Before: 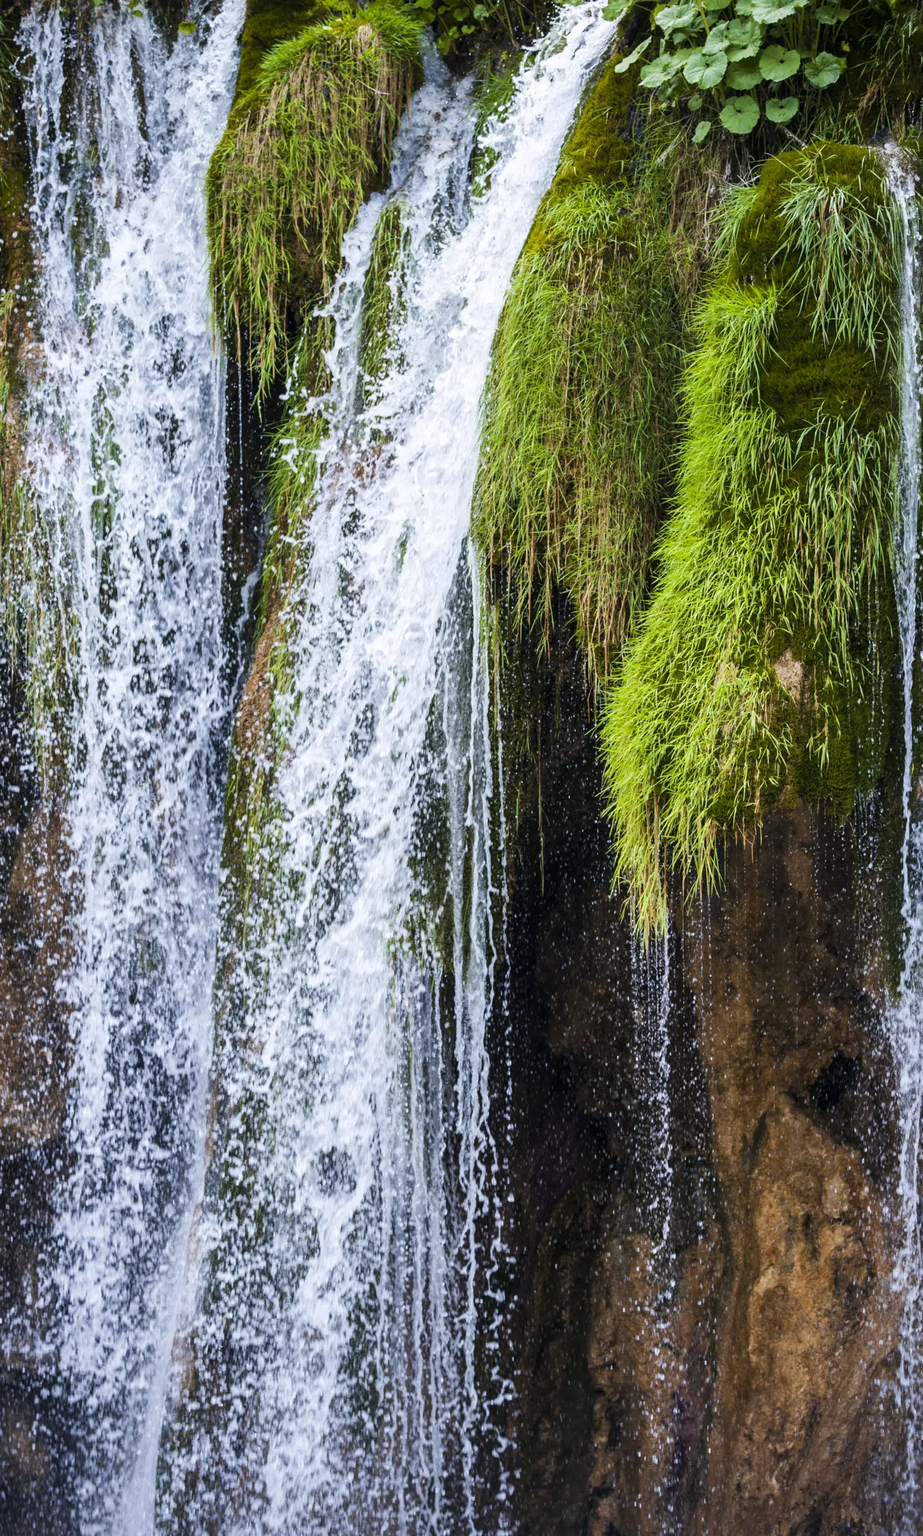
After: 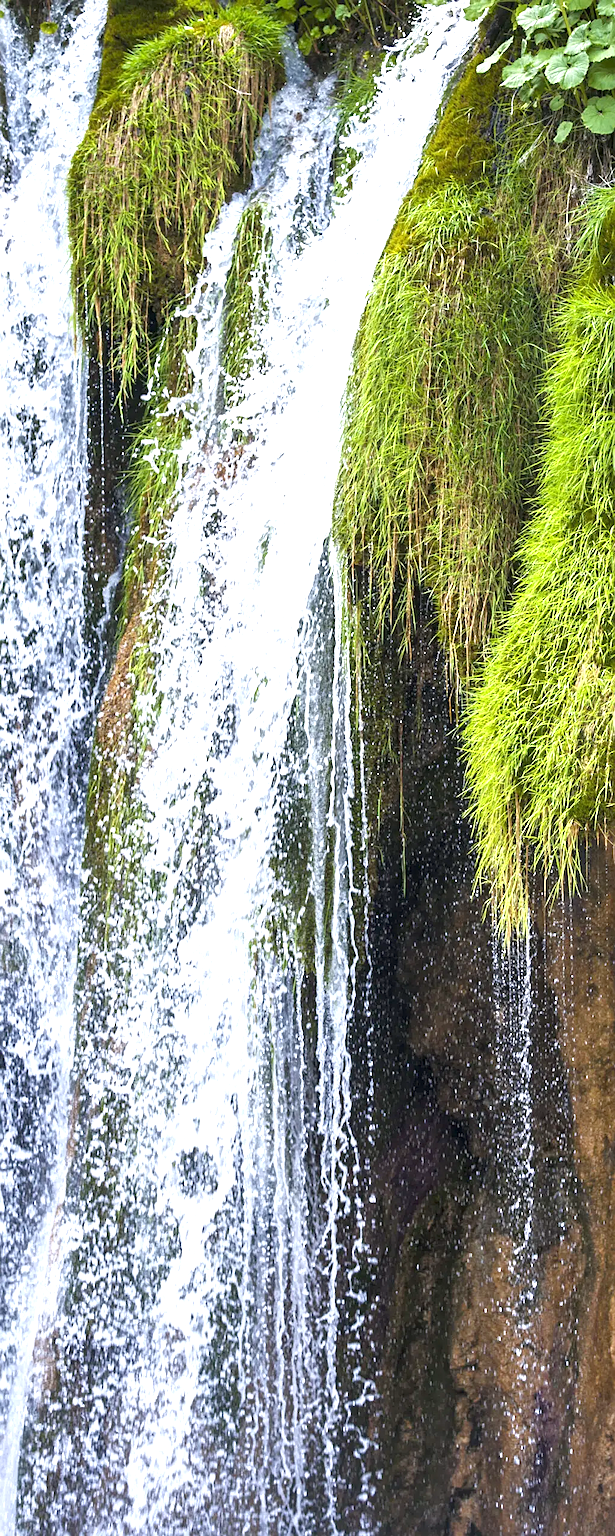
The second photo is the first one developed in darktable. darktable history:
tone equalizer: -8 EV 0.25 EV, -7 EV 0.417 EV, -6 EV 0.417 EV, -5 EV 0.25 EV, -3 EV -0.25 EV, -2 EV -0.417 EV, -1 EV -0.417 EV, +0 EV -0.25 EV, edges refinement/feathering 500, mask exposure compensation -1.57 EV, preserve details guided filter
crop and rotate: left 15.055%, right 18.278%
sharpen: on, module defaults
exposure: exposure 1.16 EV, compensate exposure bias true, compensate highlight preservation false
